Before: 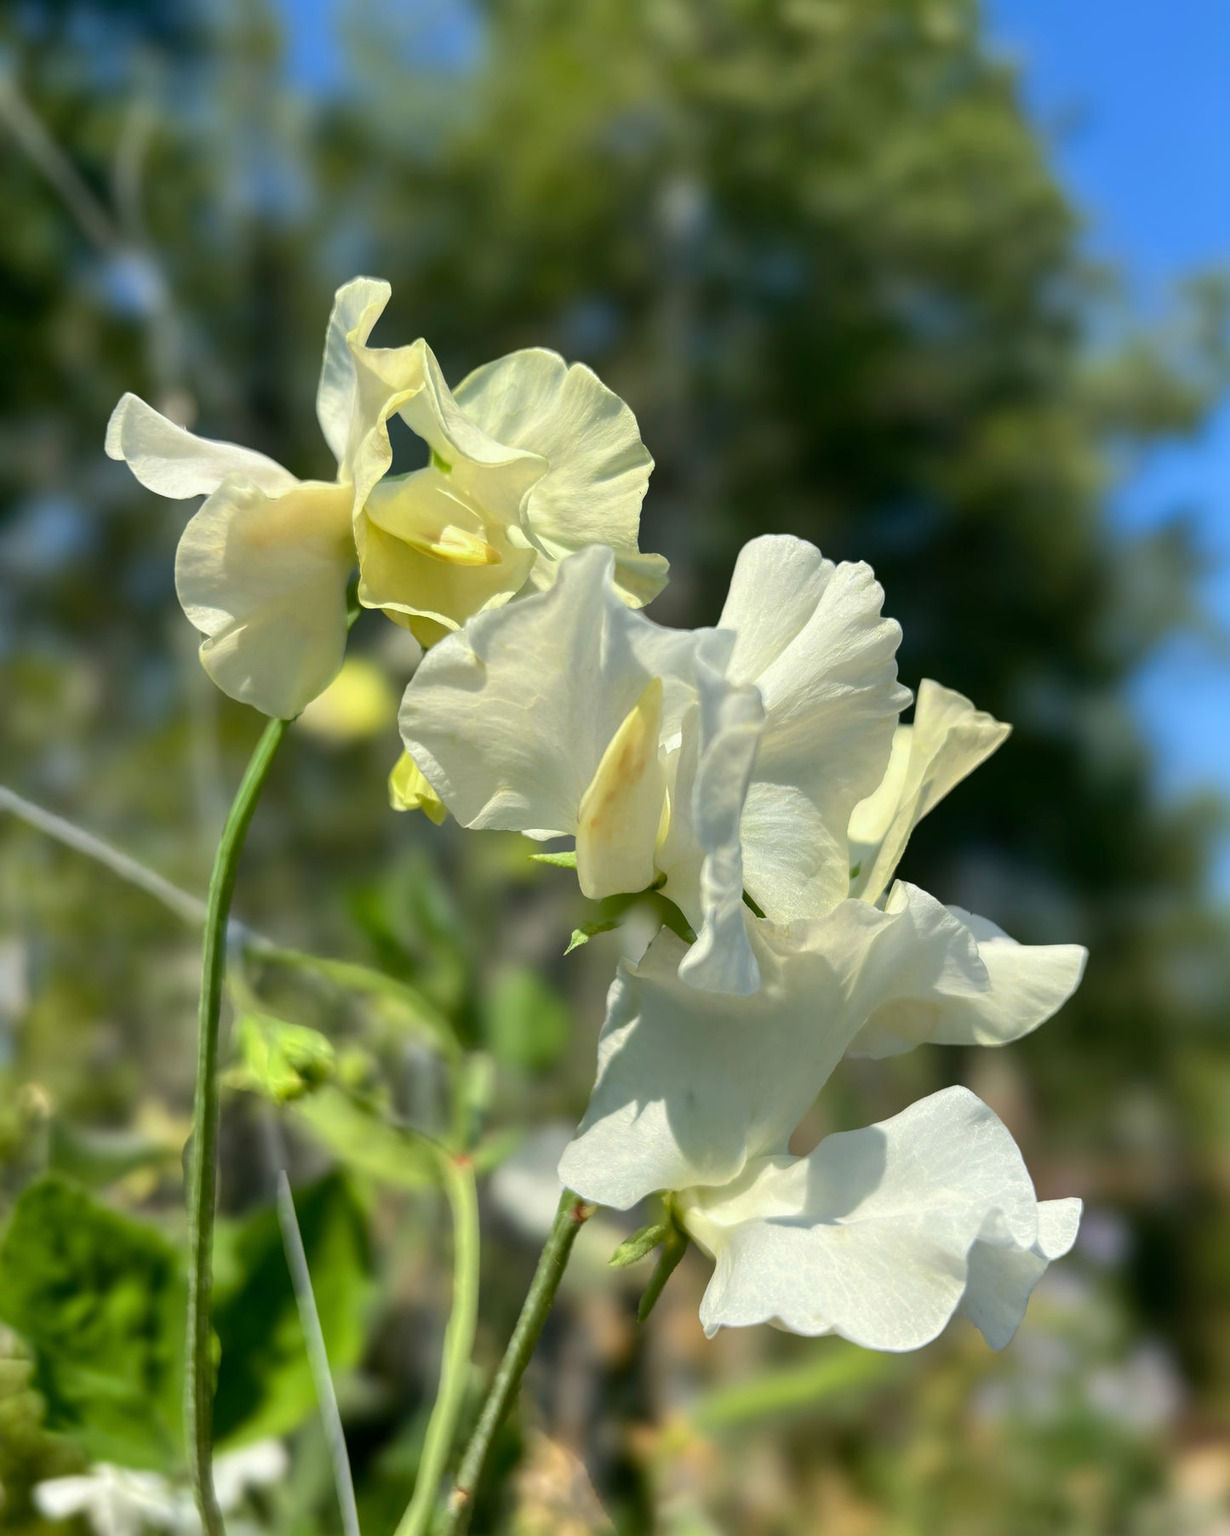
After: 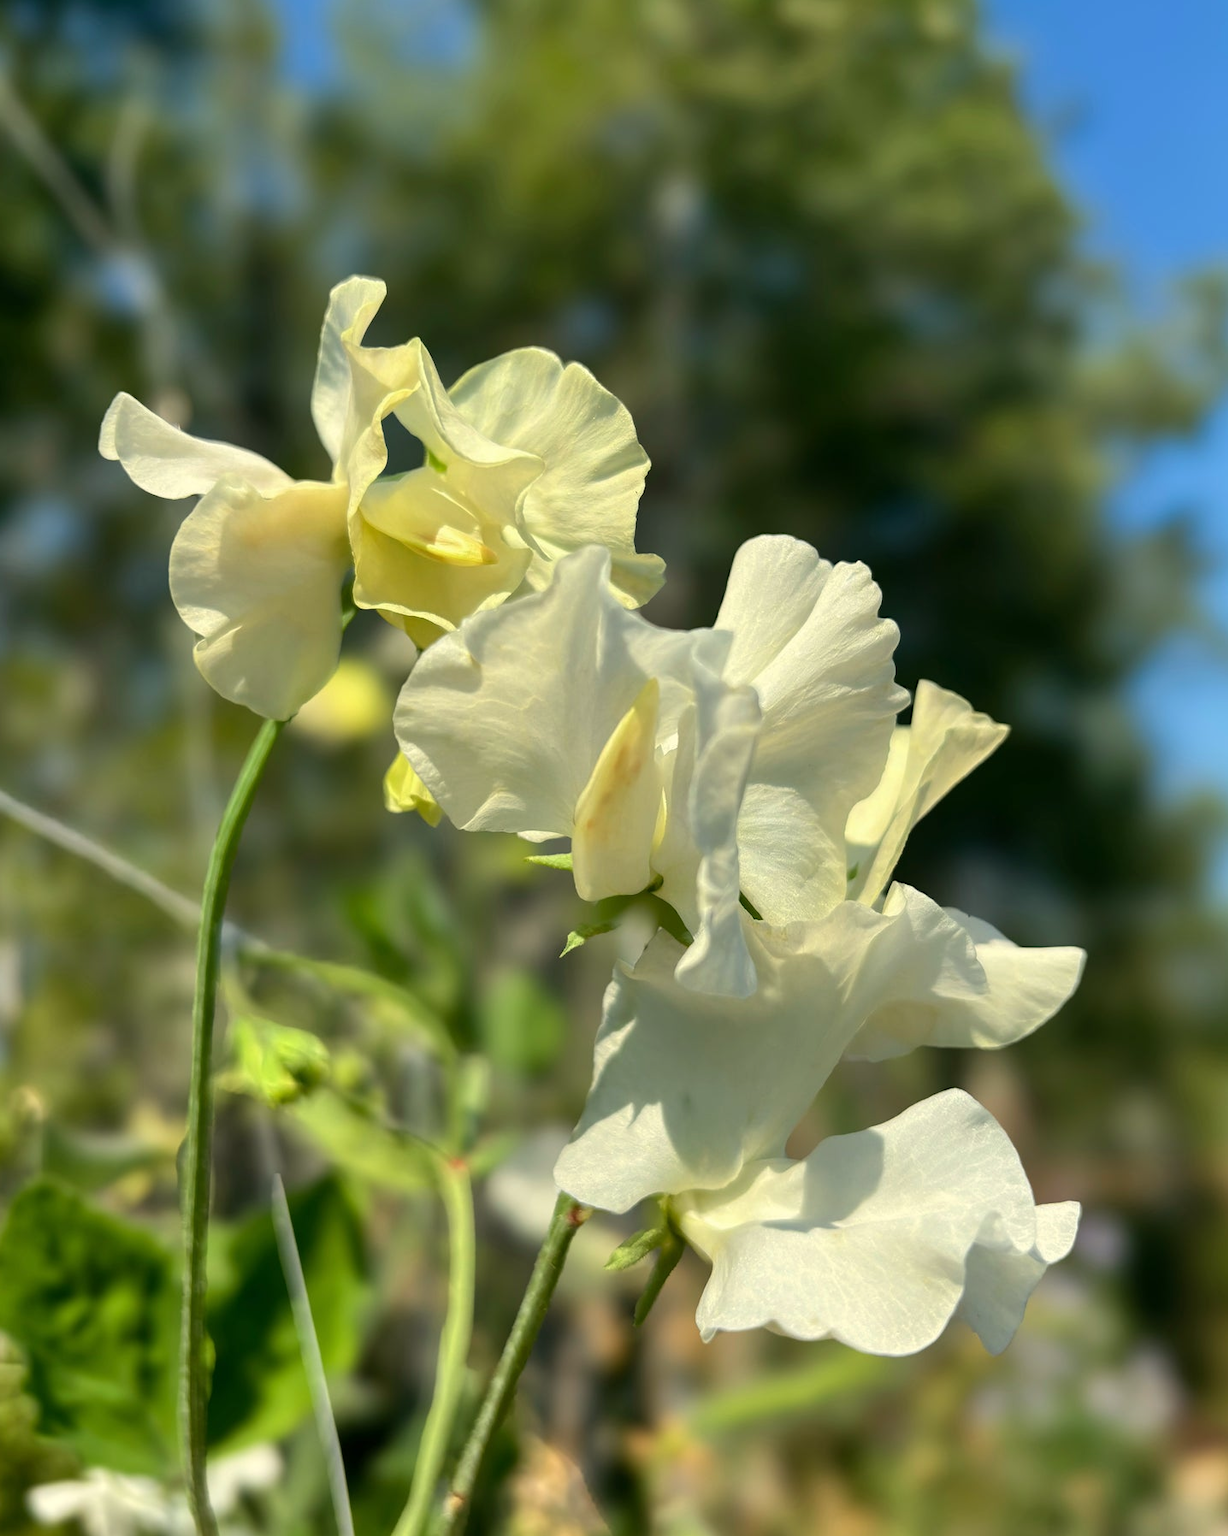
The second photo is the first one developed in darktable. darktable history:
white balance: red 1.029, blue 0.92
crop and rotate: left 0.614%, top 0.179%, bottom 0.309%
